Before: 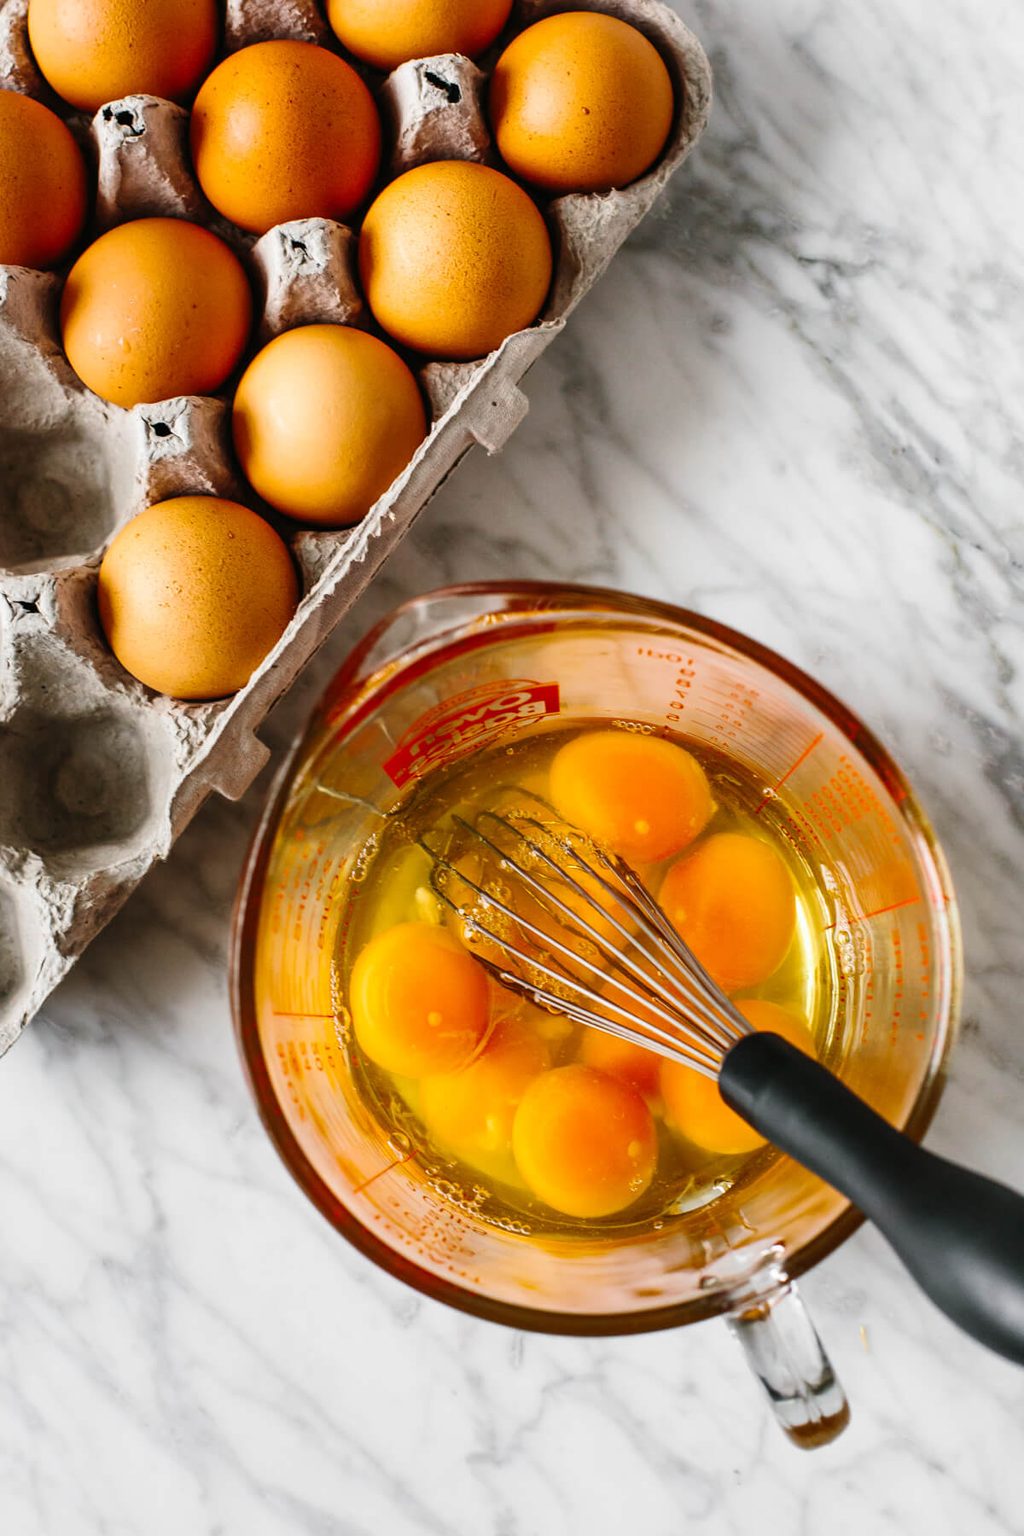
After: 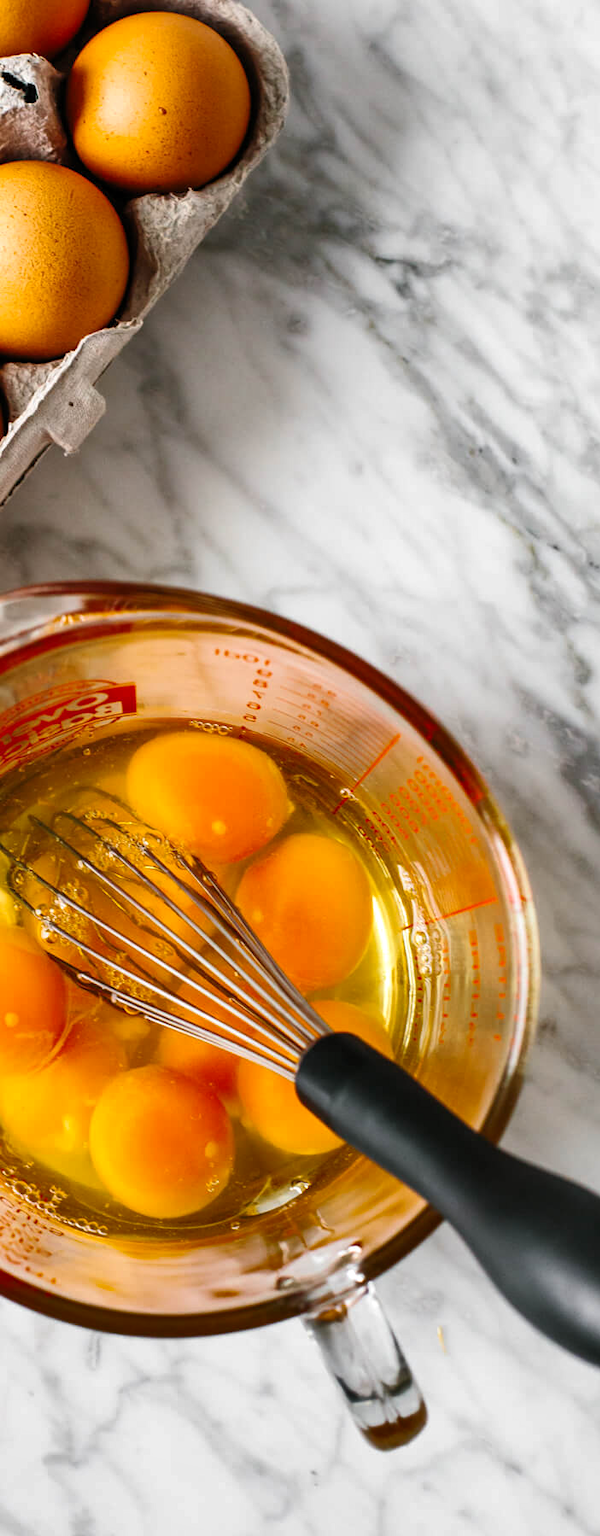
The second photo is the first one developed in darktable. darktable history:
shadows and highlights: radius 264.75, soften with gaussian
crop: left 41.402%
levels: mode automatic, black 0.023%, white 99.97%, levels [0.062, 0.494, 0.925]
exposure: exposure 0.127 EV, compensate highlight preservation false
